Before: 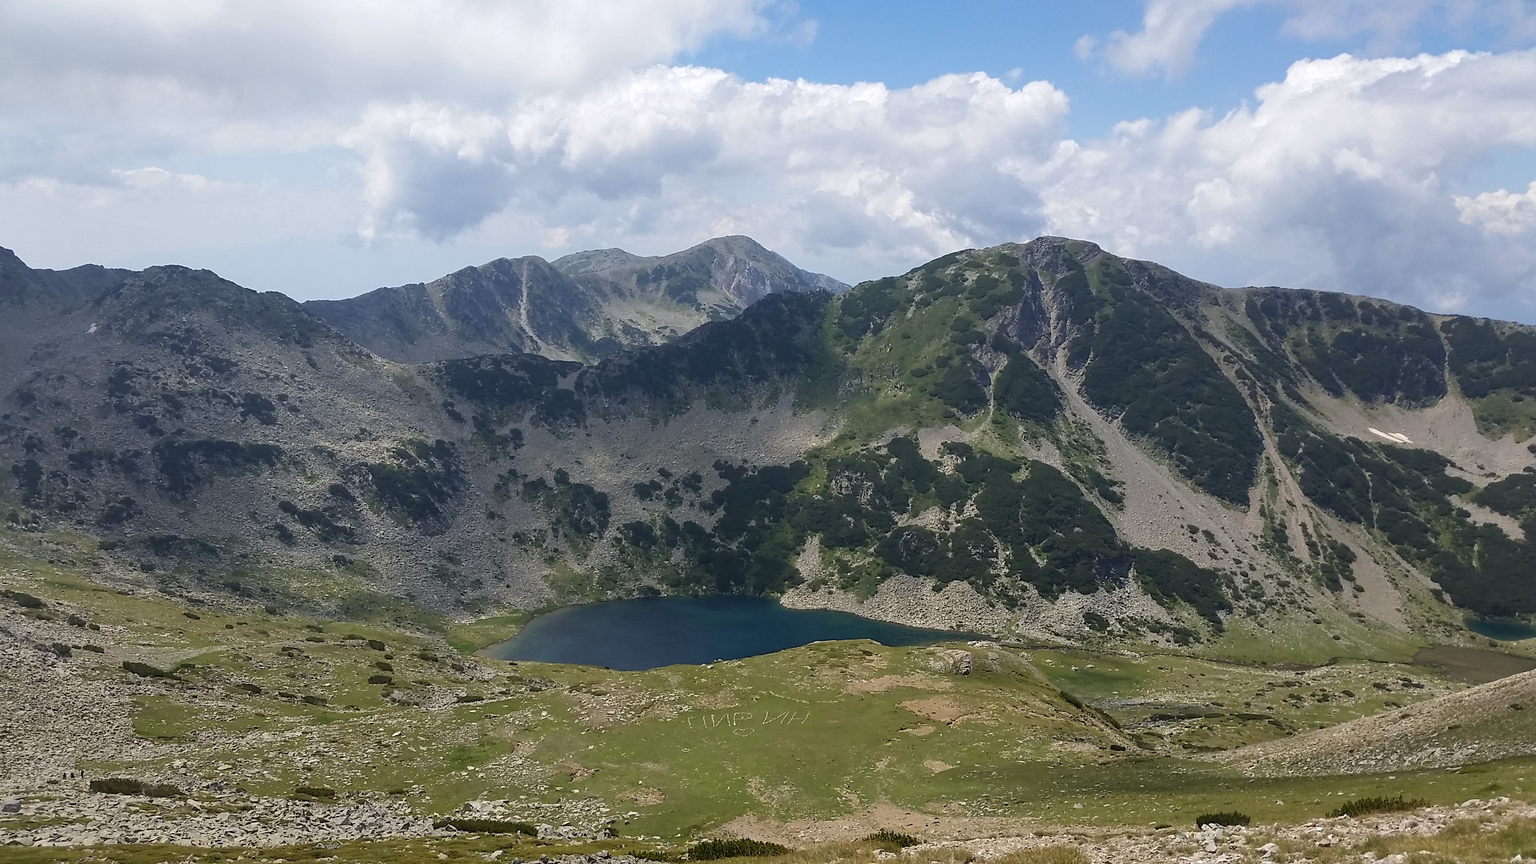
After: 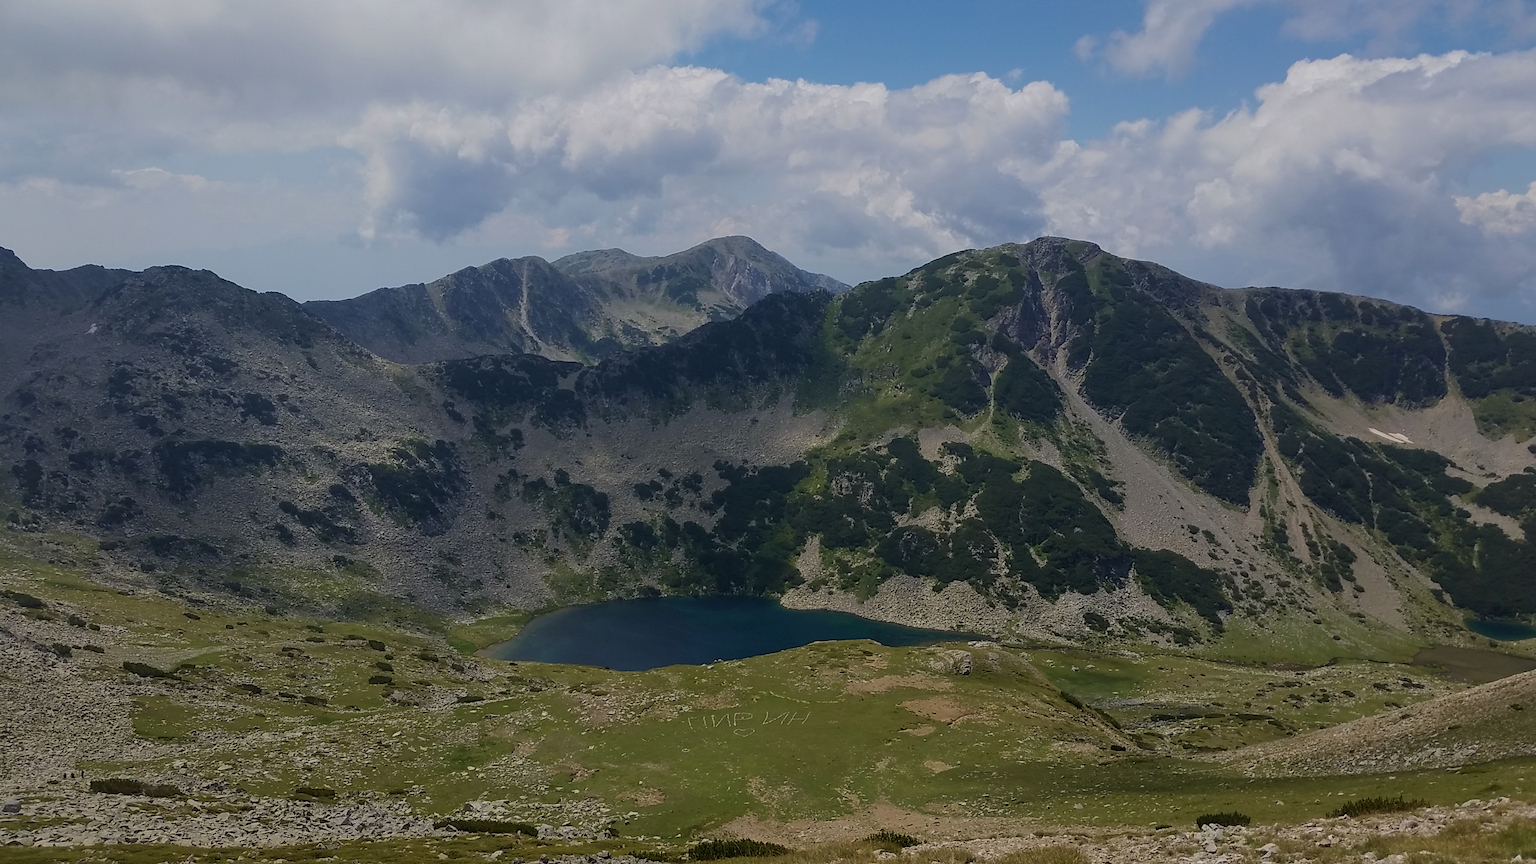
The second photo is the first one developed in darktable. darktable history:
velvia: on, module defaults
exposure: black level correction 0, exposure -0.837 EV, compensate exposure bias true, compensate highlight preservation false
